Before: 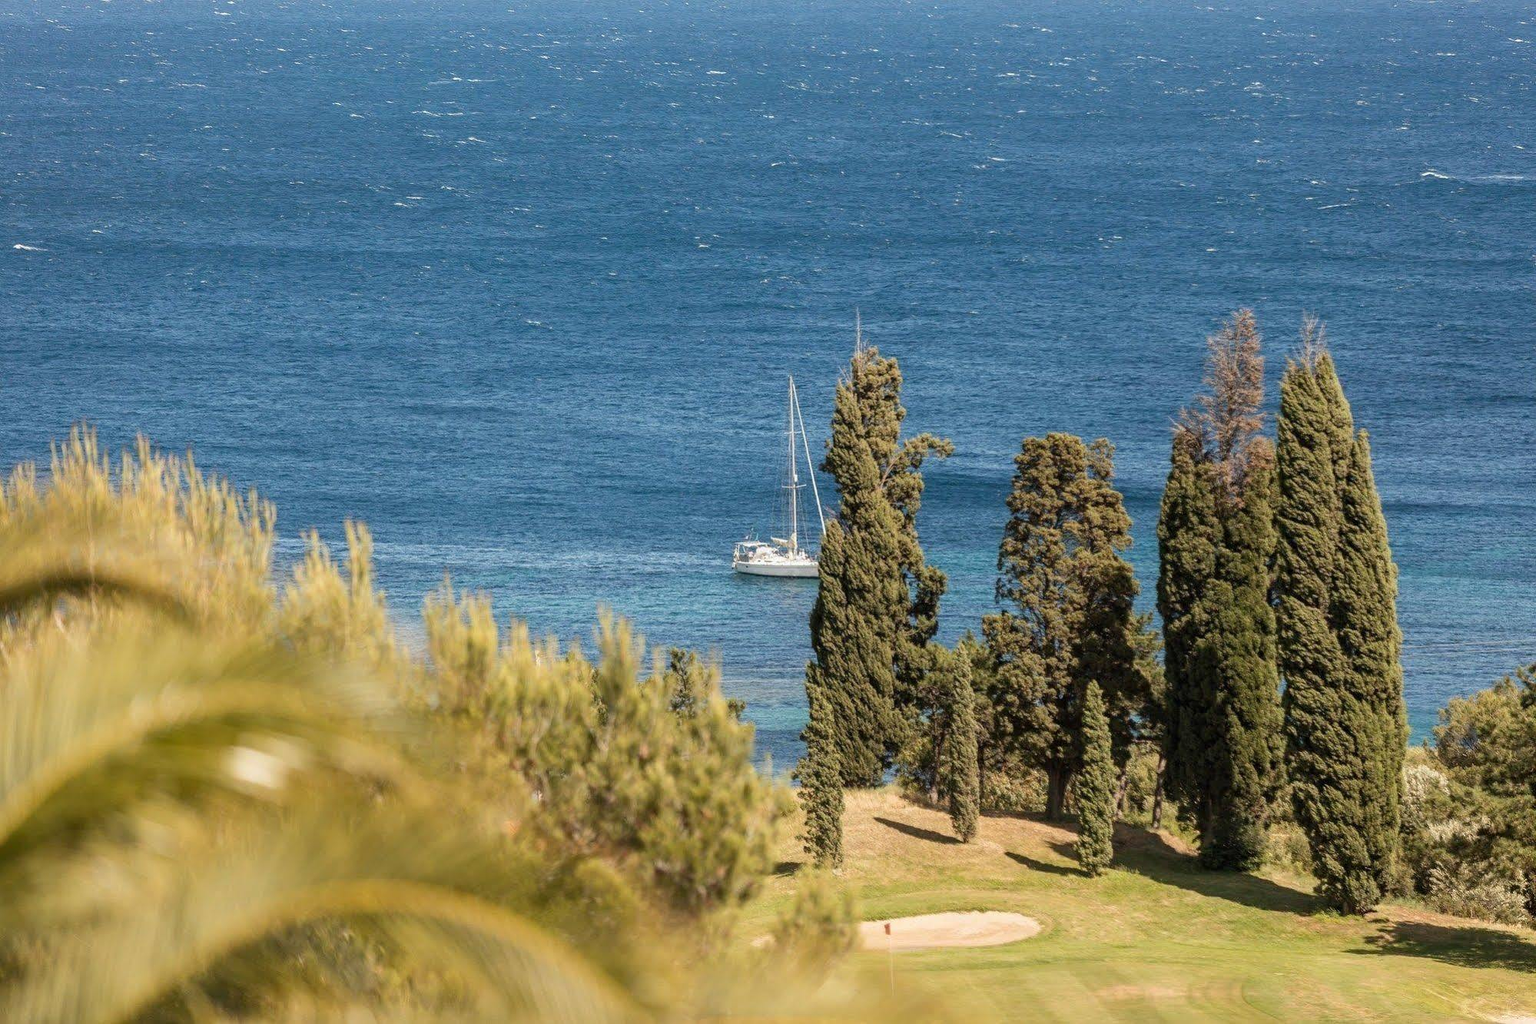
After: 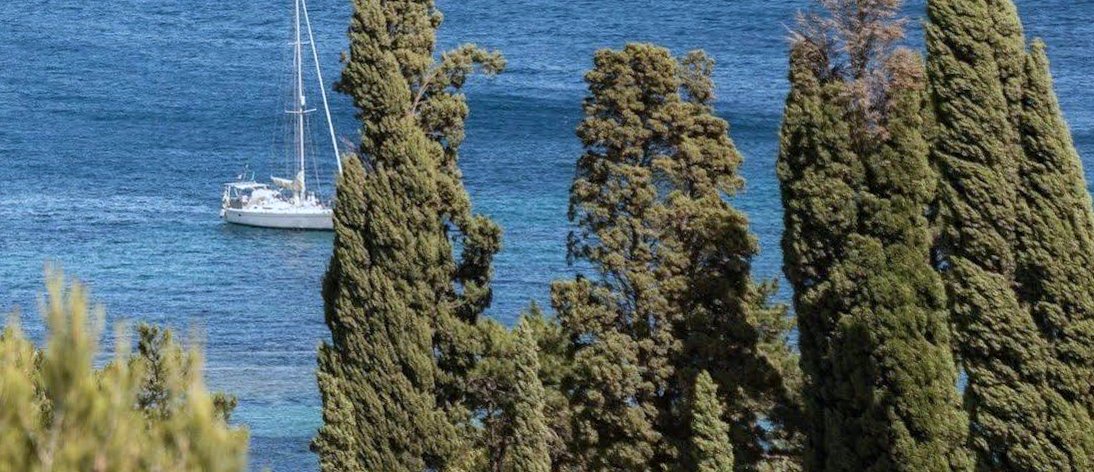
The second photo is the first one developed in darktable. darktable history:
white balance: red 0.931, blue 1.11
tone equalizer: on, module defaults
crop: left 36.607%, top 34.735%, right 13.146%, bottom 30.611%
rotate and perspective: rotation 0.128°, lens shift (vertical) -0.181, lens shift (horizontal) -0.044, shear 0.001, automatic cropping off
